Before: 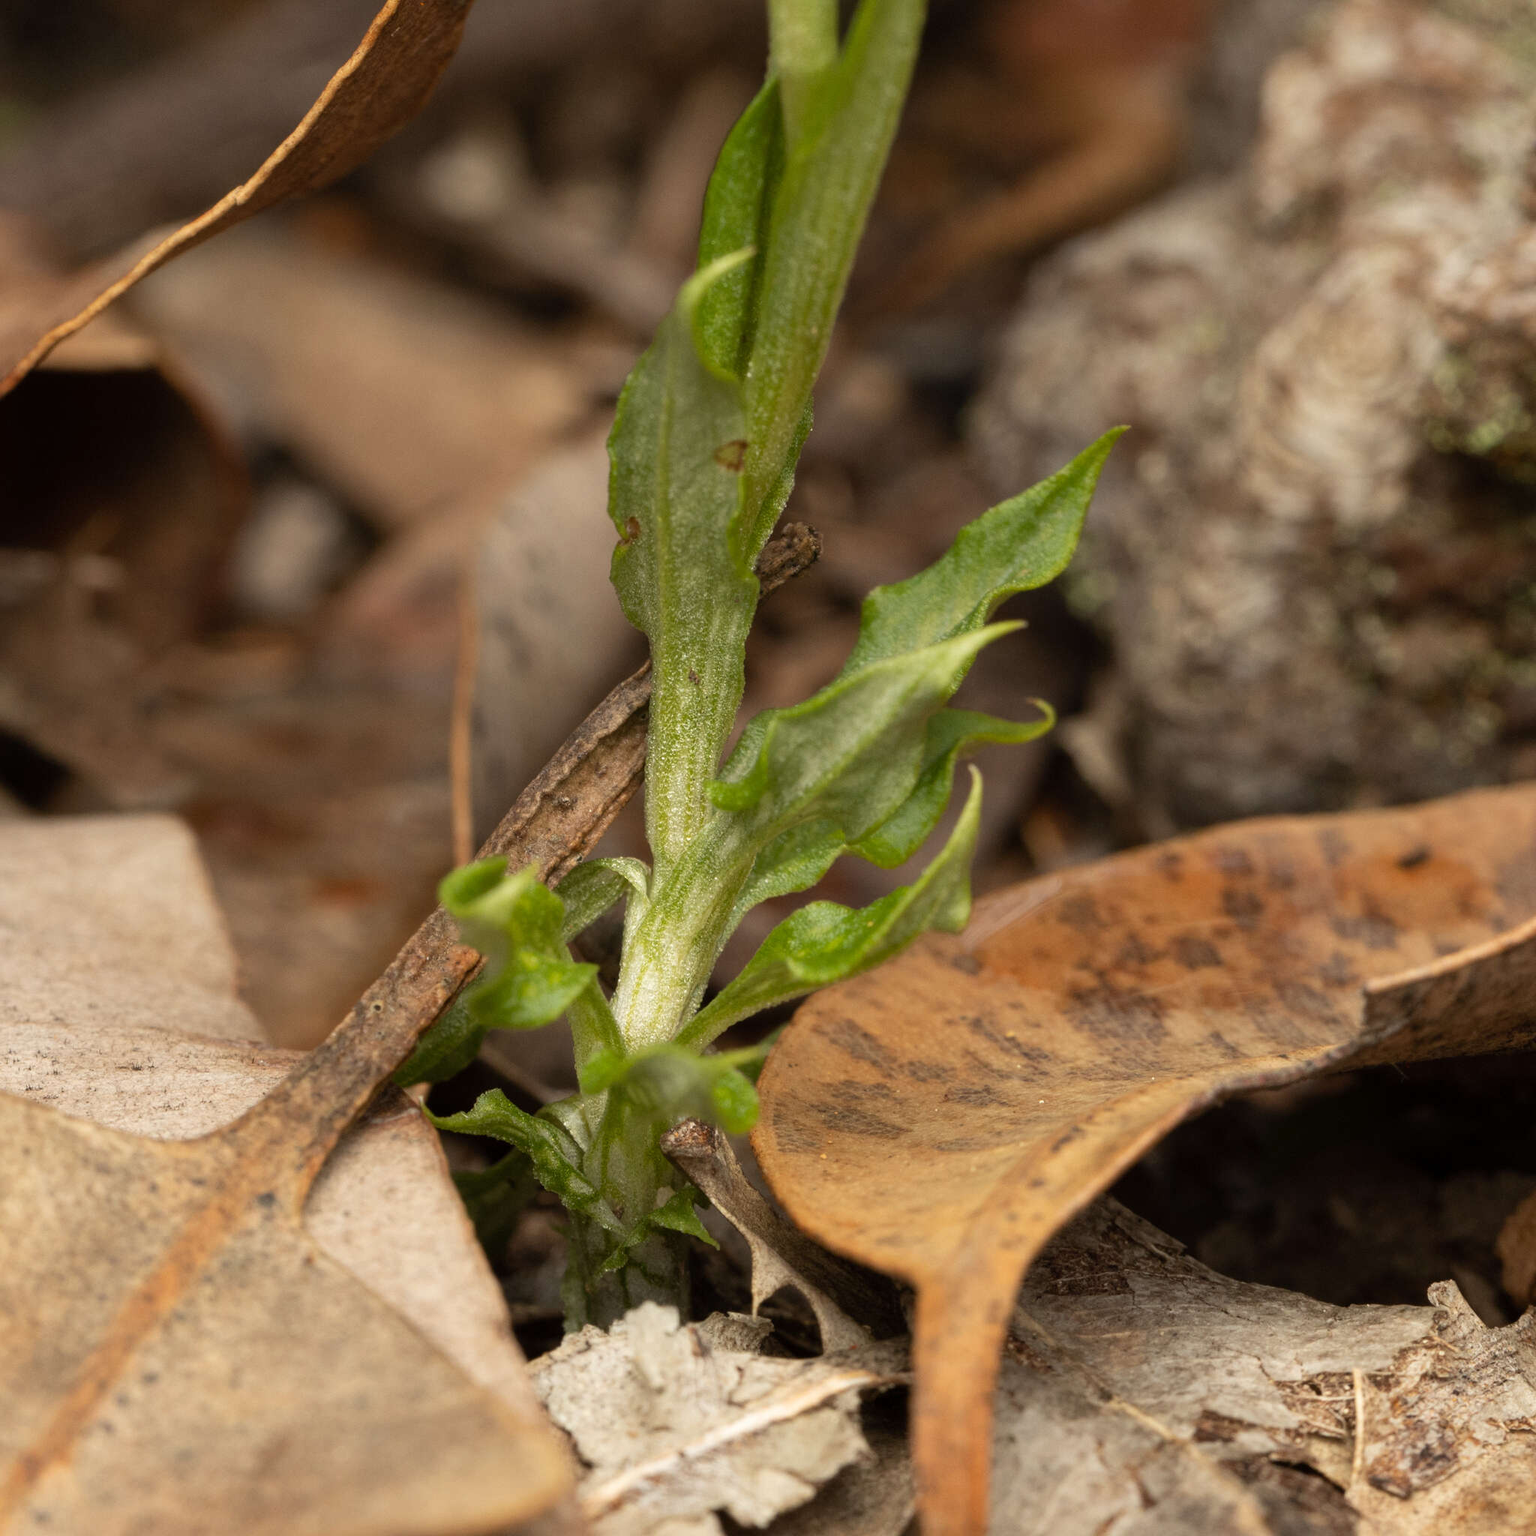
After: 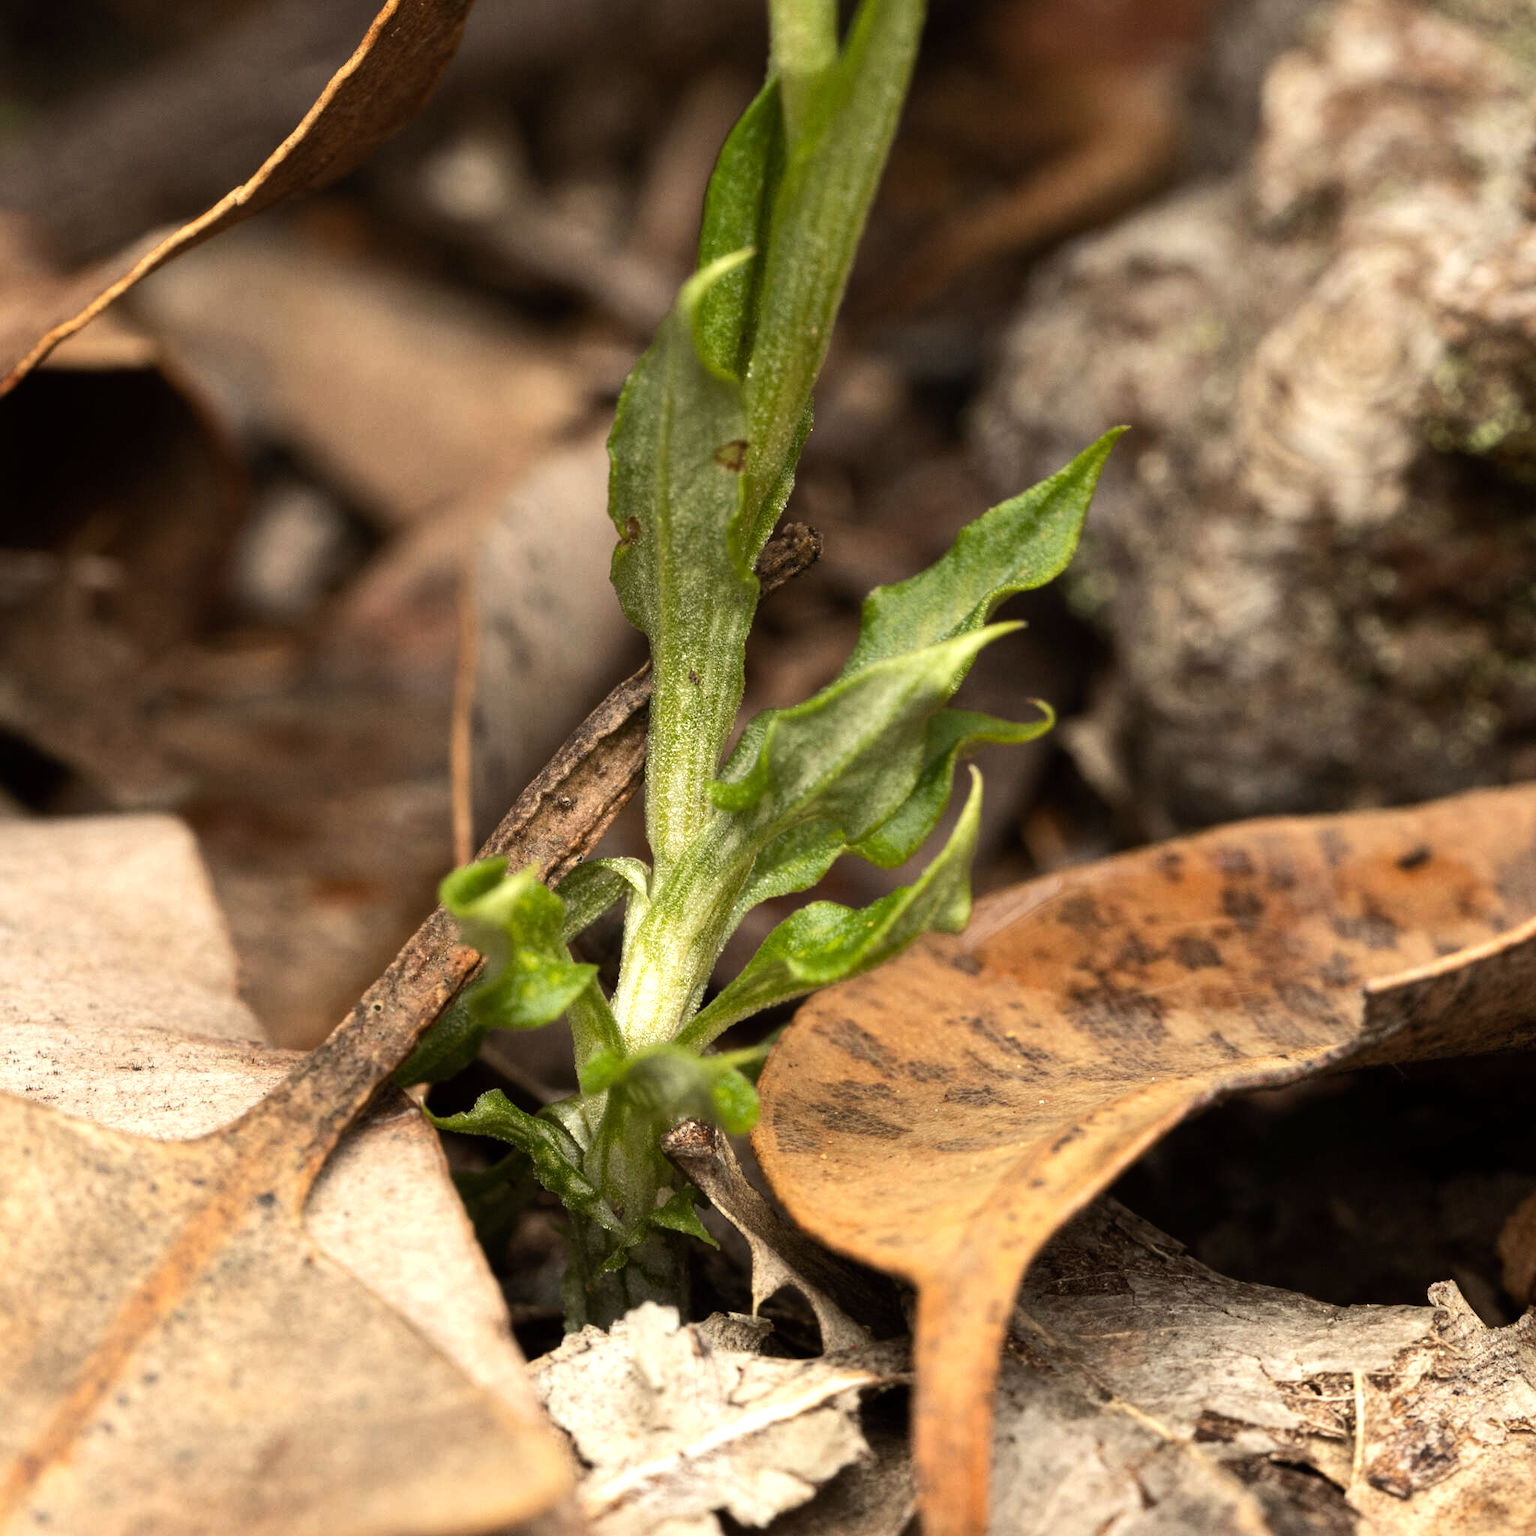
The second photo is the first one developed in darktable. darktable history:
tone equalizer: -8 EV -0.776 EV, -7 EV -0.715 EV, -6 EV -0.579 EV, -5 EV -0.424 EV, -3 EV 0.404 EV, -2 EV 0.6 EV, -1 EV 0.679 EV, +0 EV 0.763 EV, edges refinement/feathering 500, mask exposure compensation -1.57 EV, preserve details no
